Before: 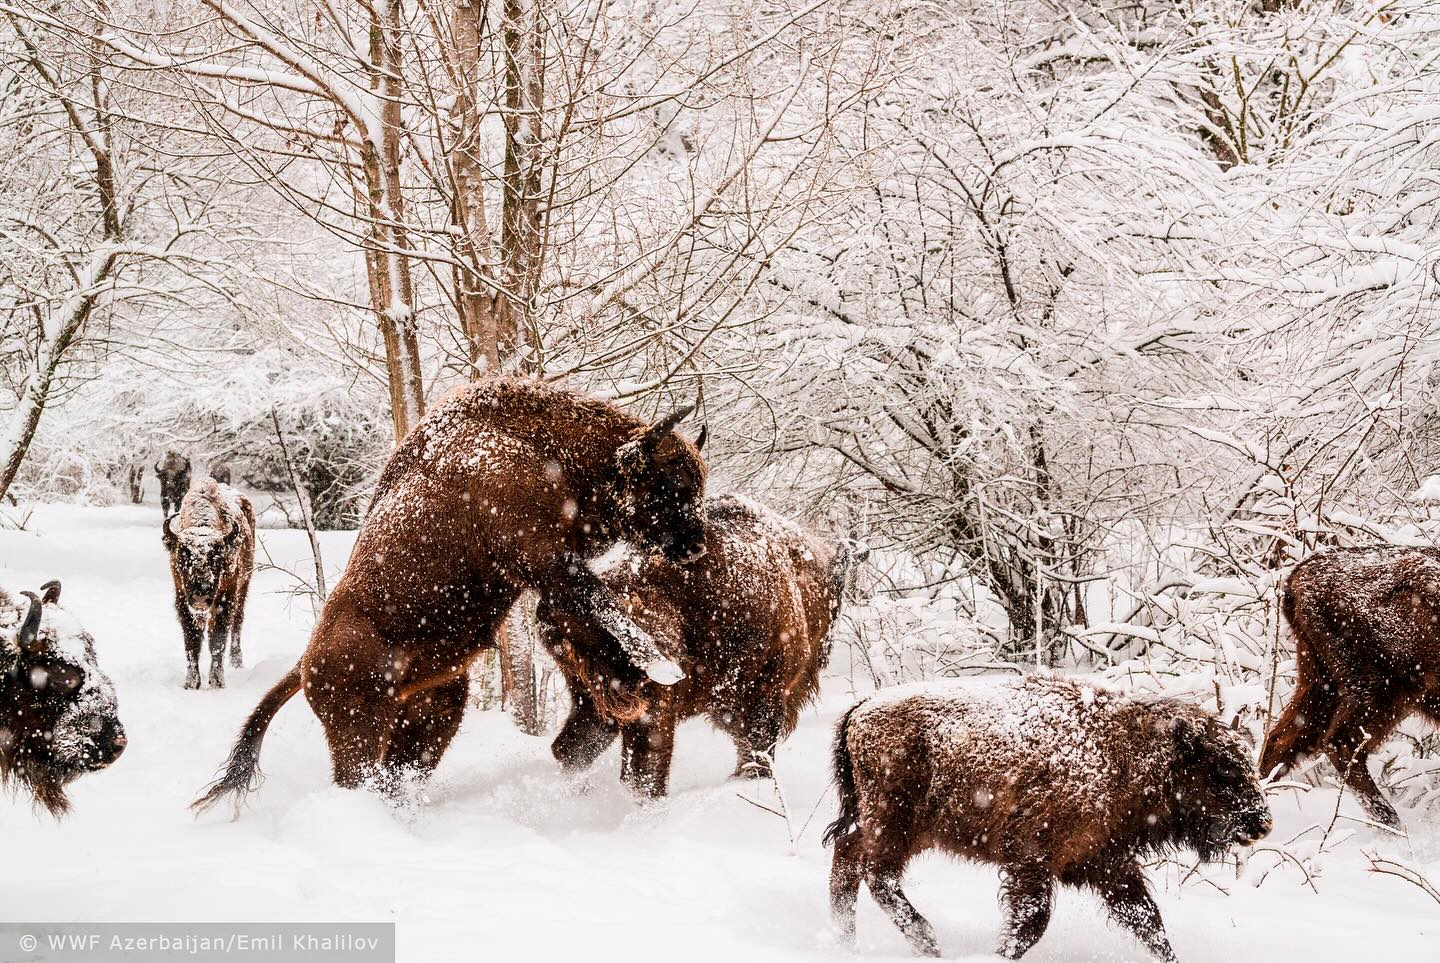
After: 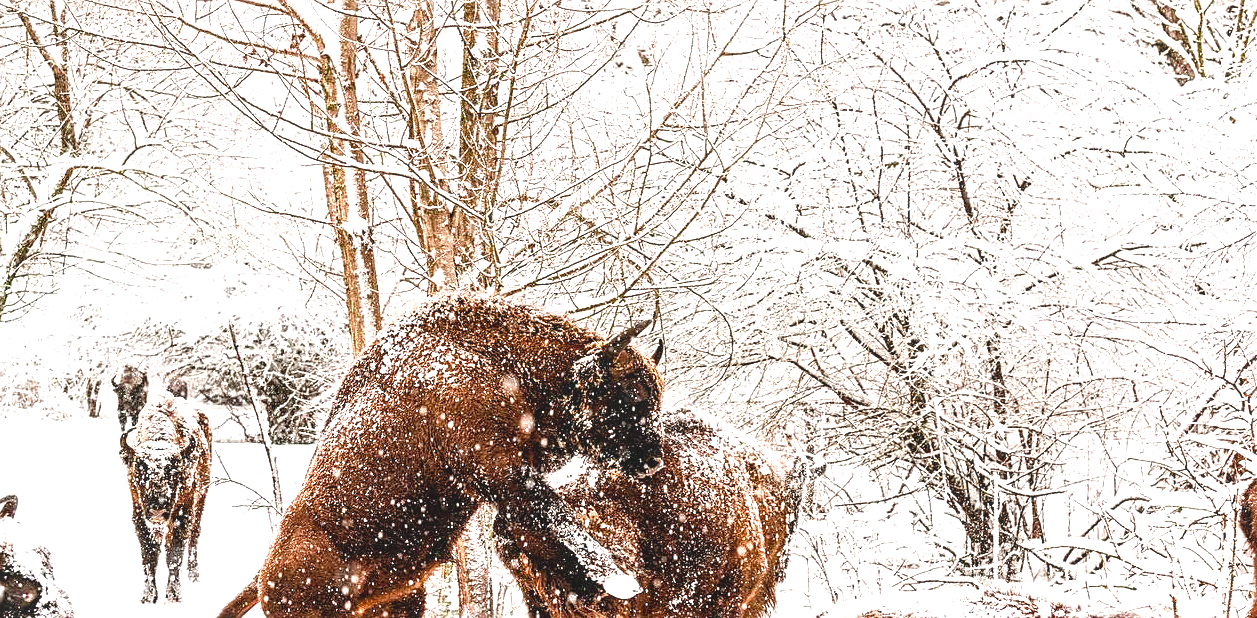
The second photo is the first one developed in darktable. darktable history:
local contrast: detail 109%
crop: left 3.05%, top 8.971%, right 9.65%, bottom 26.811%
color balance rgb: perceptual saturation grading › global saturation 0.935%, perceptual saturation grading › highlights -19.82%, perceptual saturation grading › shadows 19.291%, perceptual brilliance grading › highlights 8.263%, perceptual brilliance grading › mid-tones 4.133%, perceptual brilliance grading › shadows 2.008%, global vibrance 20.471%
exposure: black level correction 0, exposure 0.7 EV, compensate exposure bias true, compensate highlight preservation false
sharpen: on, module defaults
